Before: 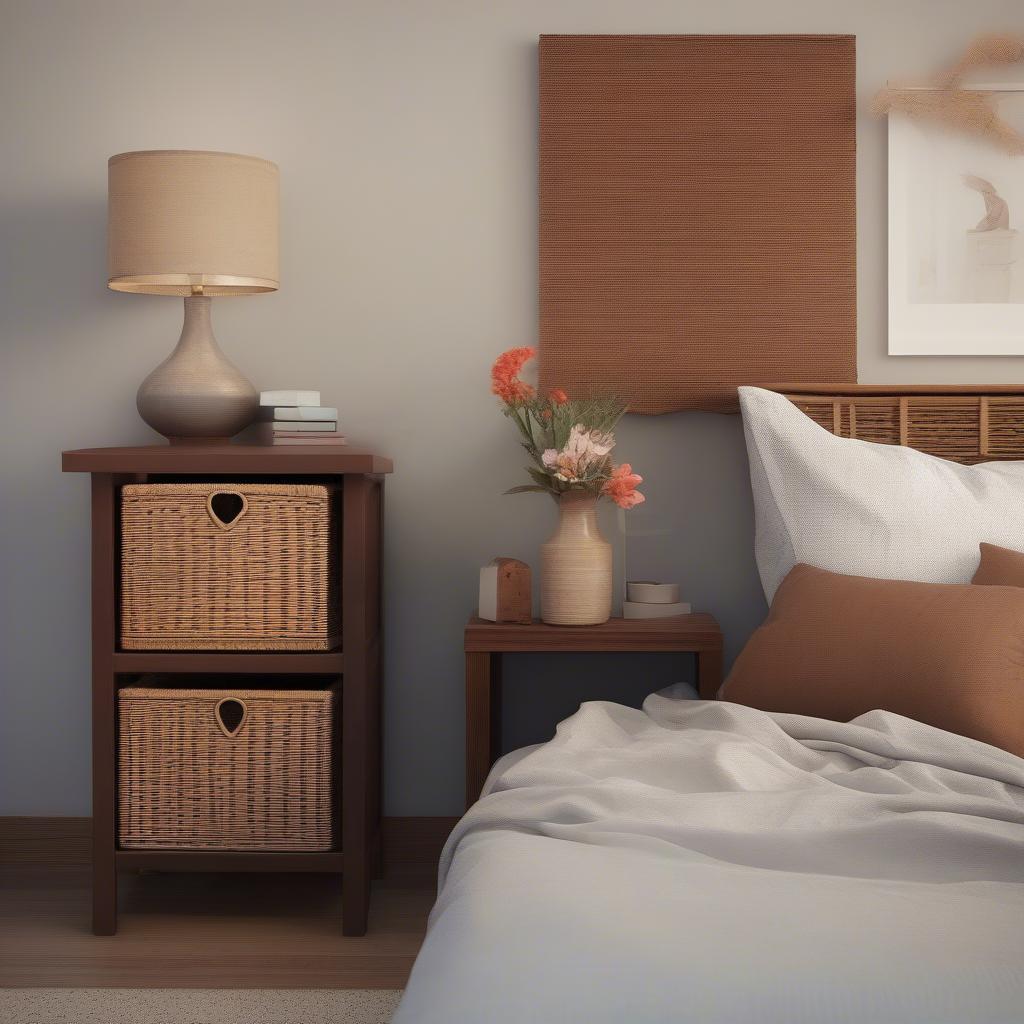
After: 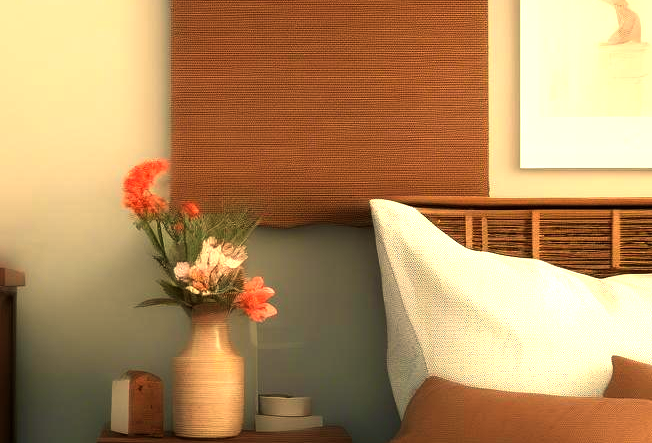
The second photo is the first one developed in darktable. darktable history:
crop: left 36.005%, top 18.293%, right 0.31%, bottom 38.444%
exposure: black level correction 0, exposure 0.7 EV, compensate exposure bias true, compensate highlight preservation false
color balance: mode lift, gamma, gain (sRGB), lift [1.014, 0.966, 0.918, 0.87], gamma [0.86, 0.734, 0.918, 0.976], gain [1.063, 1.13, 1.063, 0.86]
